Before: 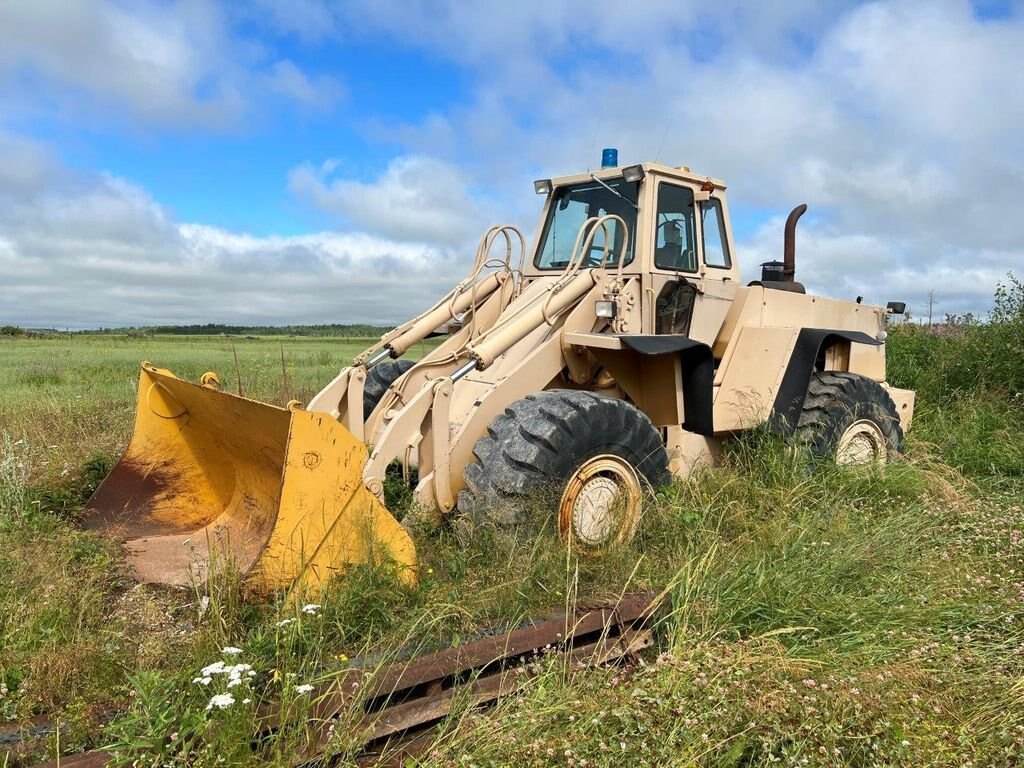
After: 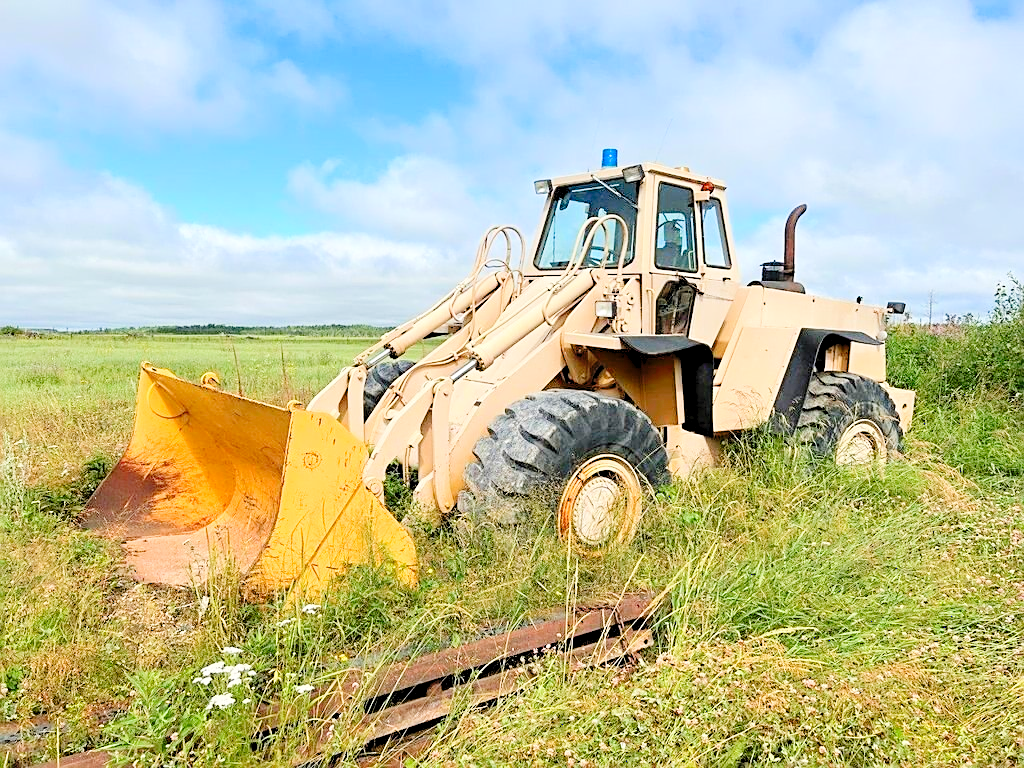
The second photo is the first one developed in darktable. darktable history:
filmic rgb: black relative exposure -7.26 EV, white relative exposure 5.06 EV, hardness 3.22
sharpen: amount 0.497
levels: levels [0.008, 0.318, 0.836]
